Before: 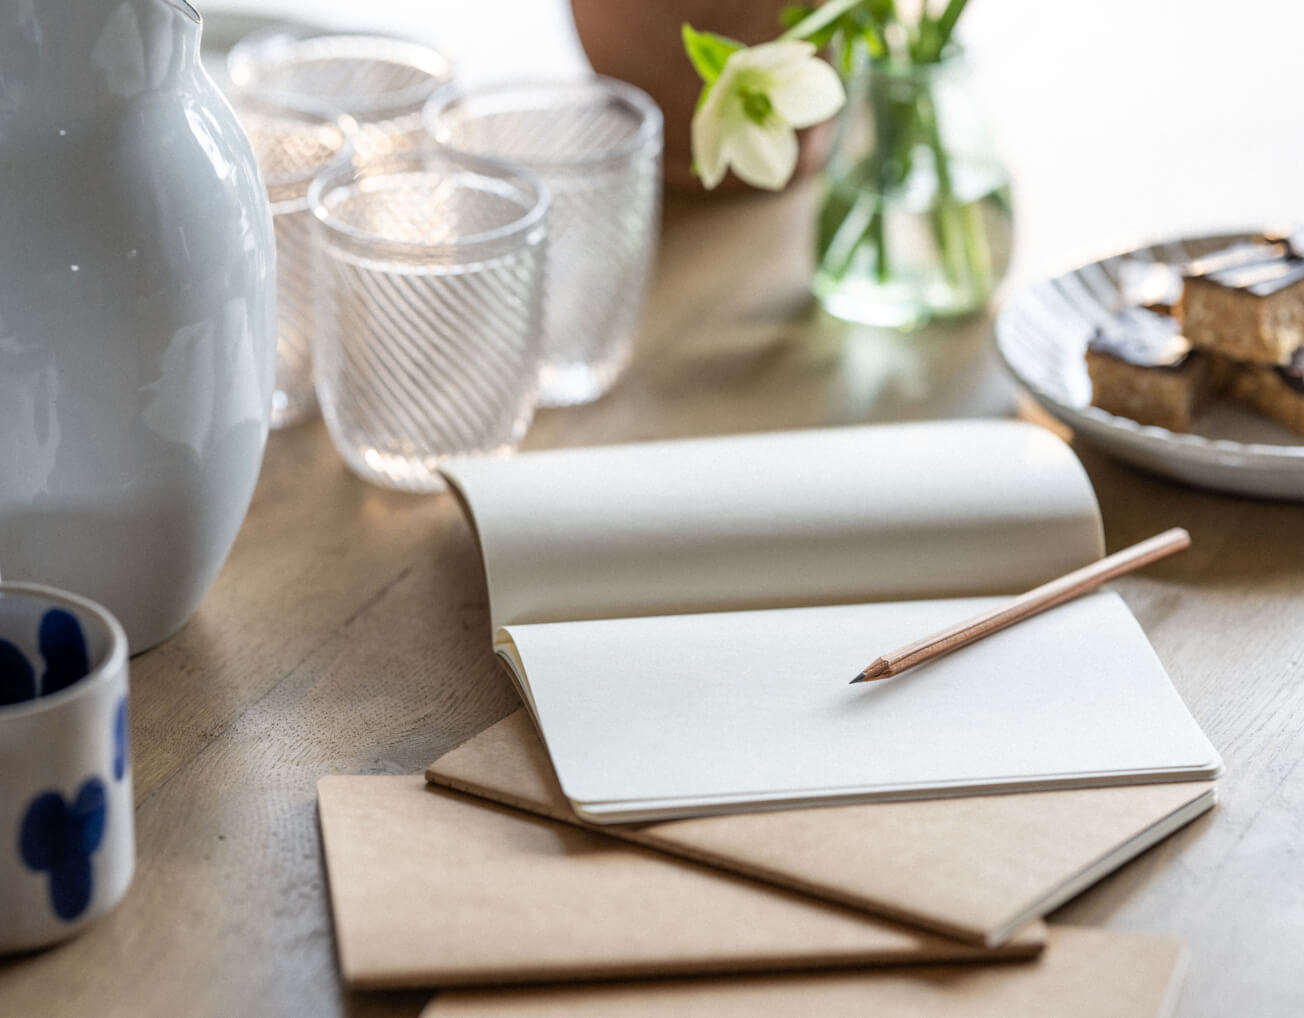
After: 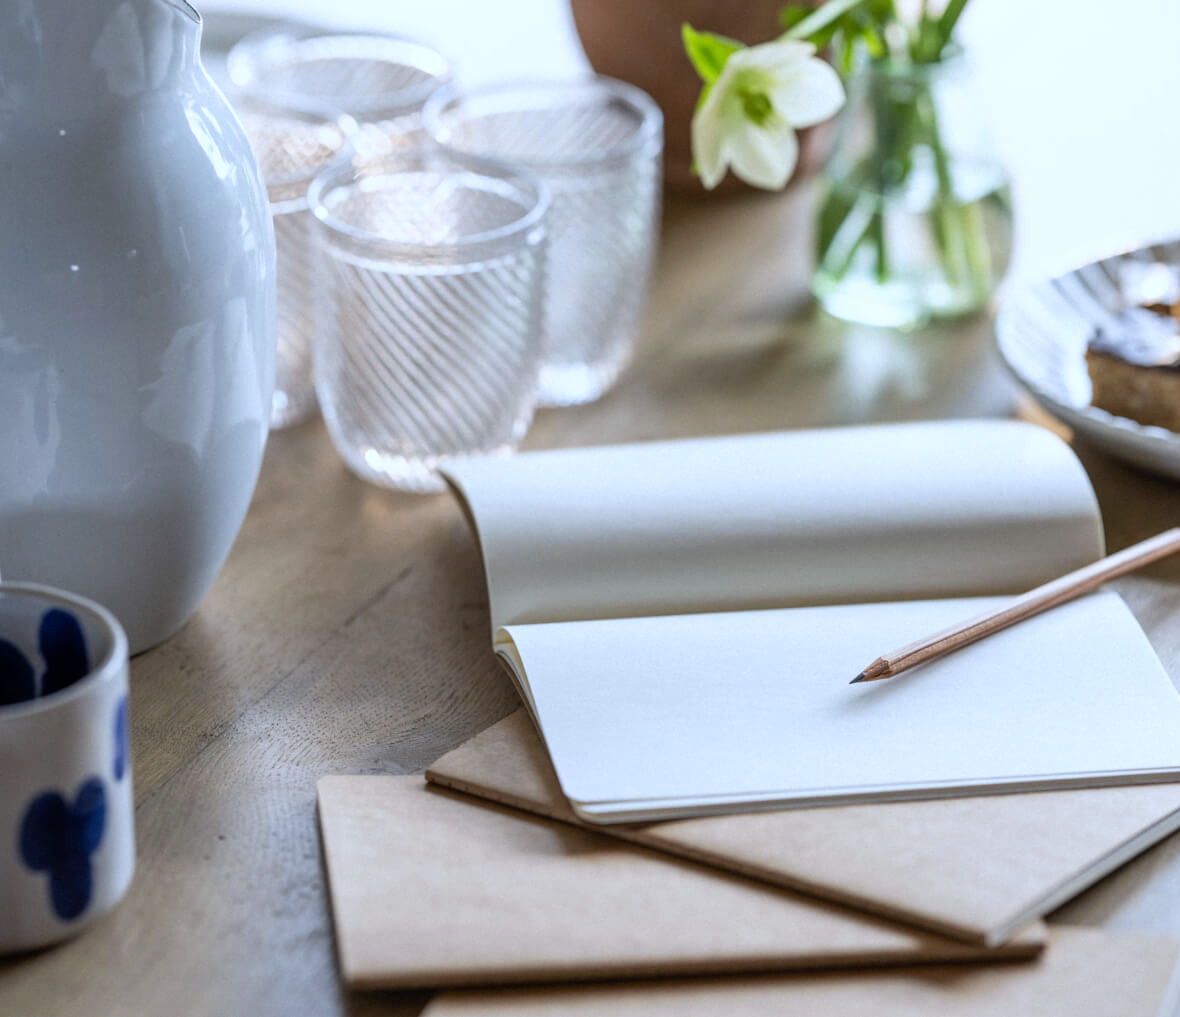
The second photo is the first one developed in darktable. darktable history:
crop: right 9.509%, bottom 0.031%
white balance: red 0.931, blue 1.11
tone equalizer: on, module defaults
